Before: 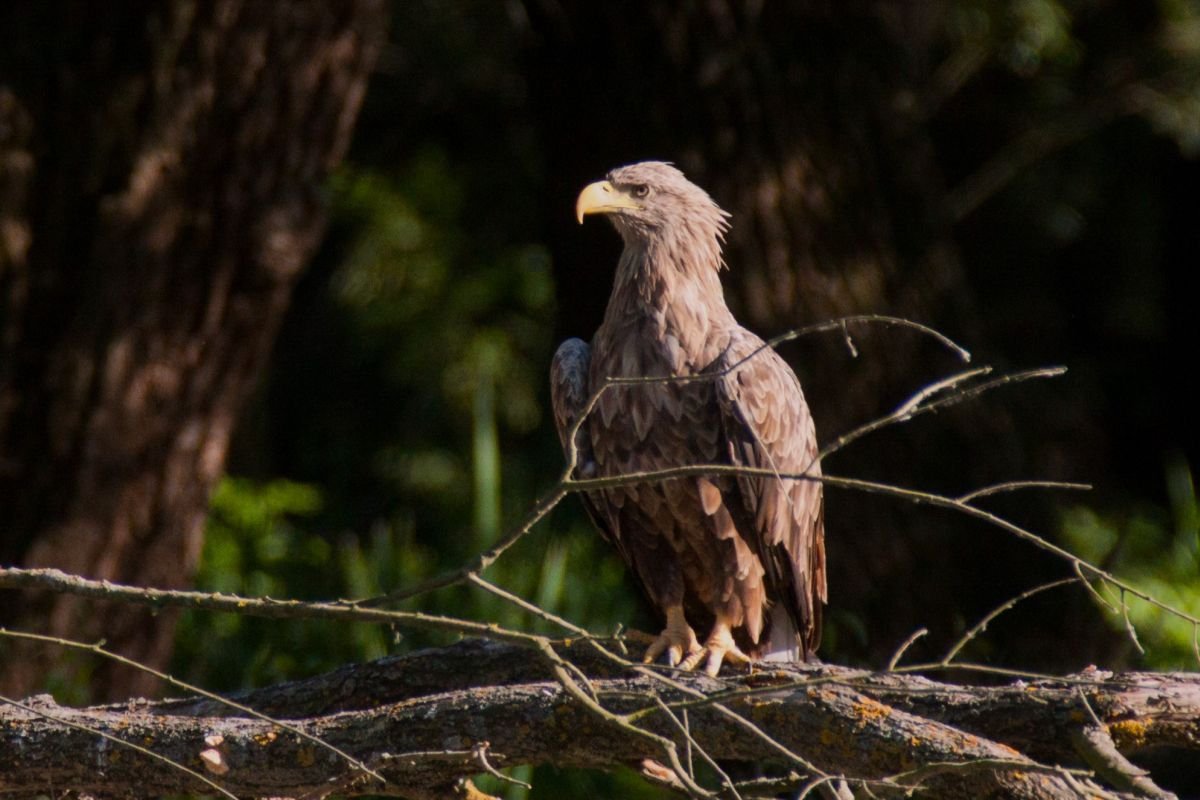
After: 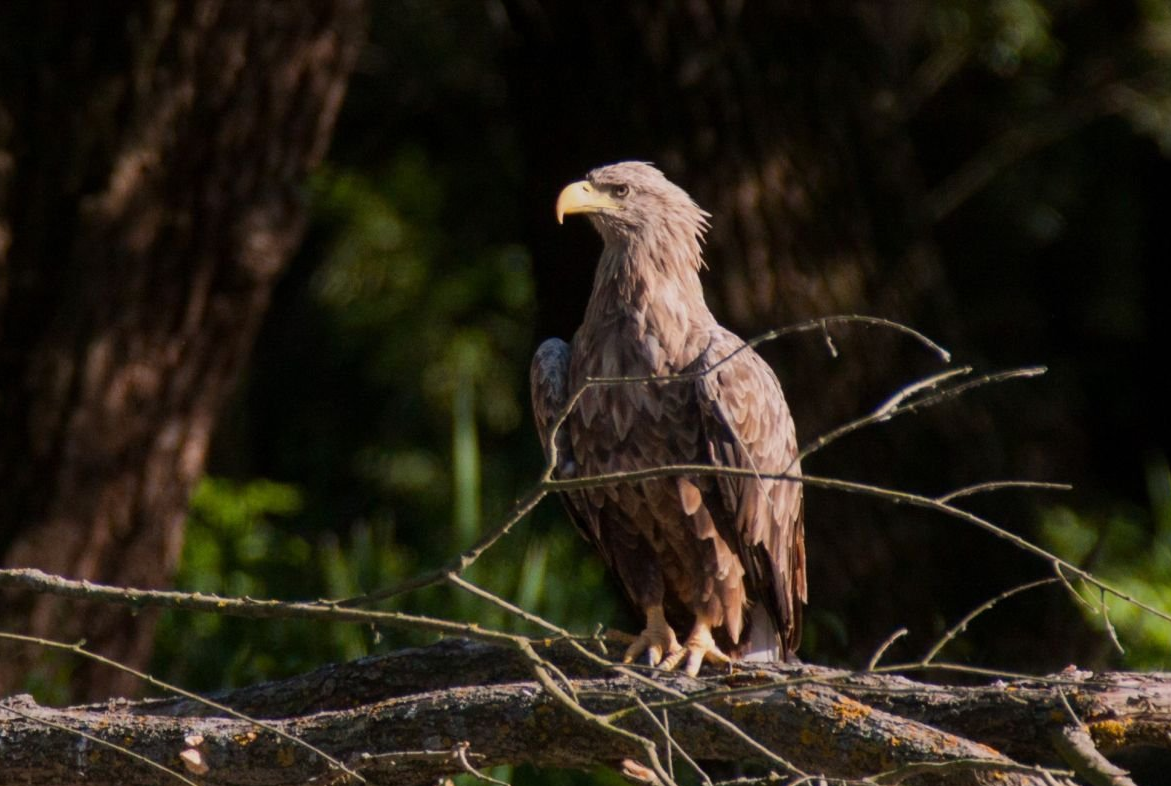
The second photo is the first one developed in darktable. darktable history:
crop and rotate: left 1.711%, right 0.67%, bottom 1.729%
